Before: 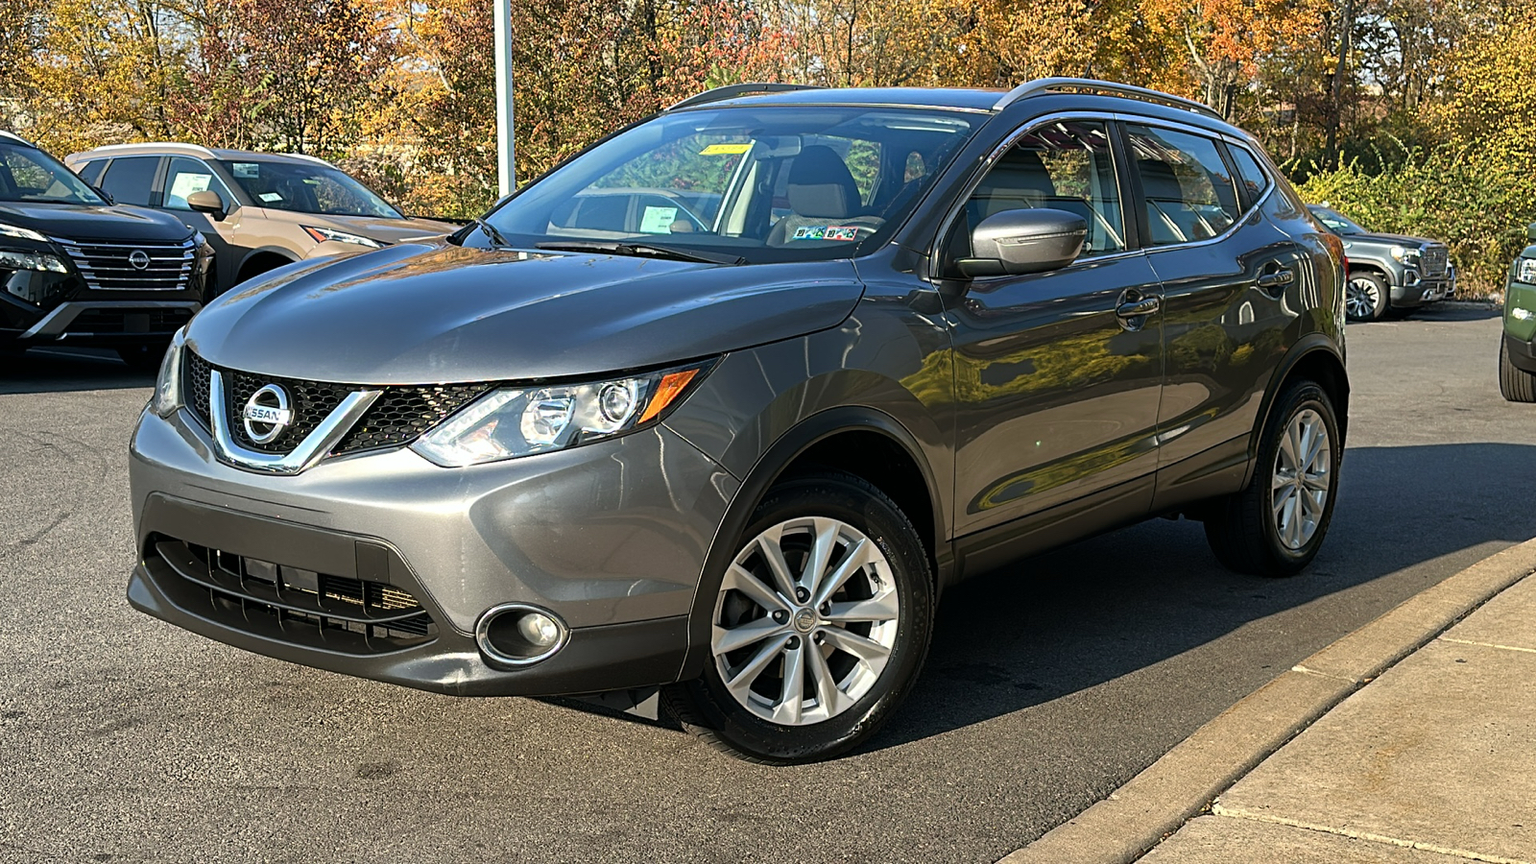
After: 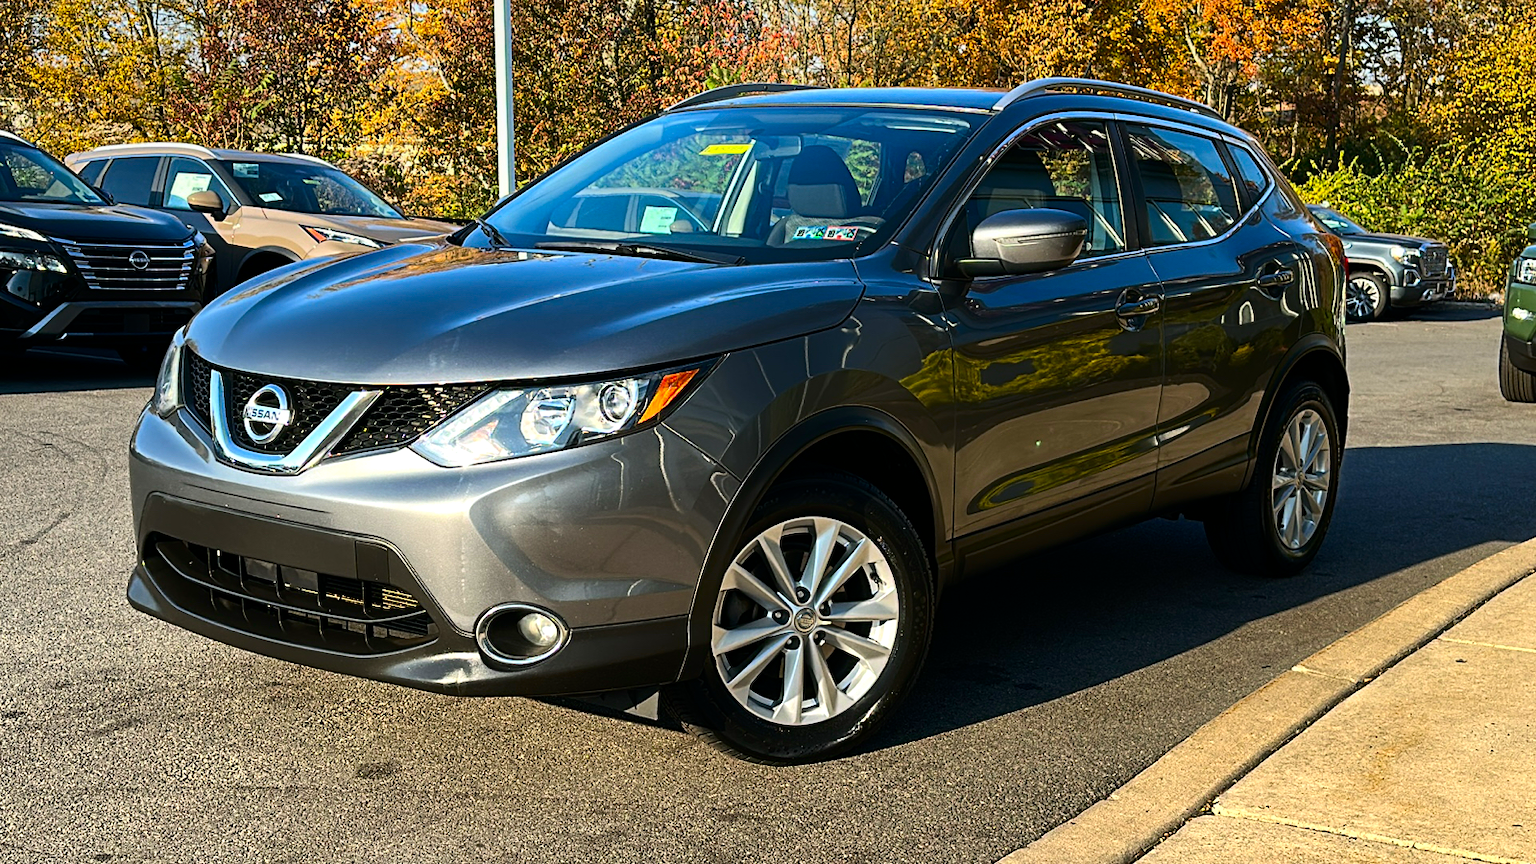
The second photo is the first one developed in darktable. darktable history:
graduated density: on, module defaults
tone equalizer: -8 EV -0.417 EV, -7 EV -0.389 EV, -6 EV -0.333 EV, -5 EV -0.222 EV, -3 EV 0.222 EV, -2 EV 0.333 EV, -1 EV 0.389 EV, +0 EV 0.417 EV, edges refinement/feathering 500, mask exposure compensation -1.57 EV, preserve details no
color balance rgb: perceptual saturation grading › global saturation 10%, global vibrance 10%
contrast brightness saturation: contrast 0.18, saturation 0.3
